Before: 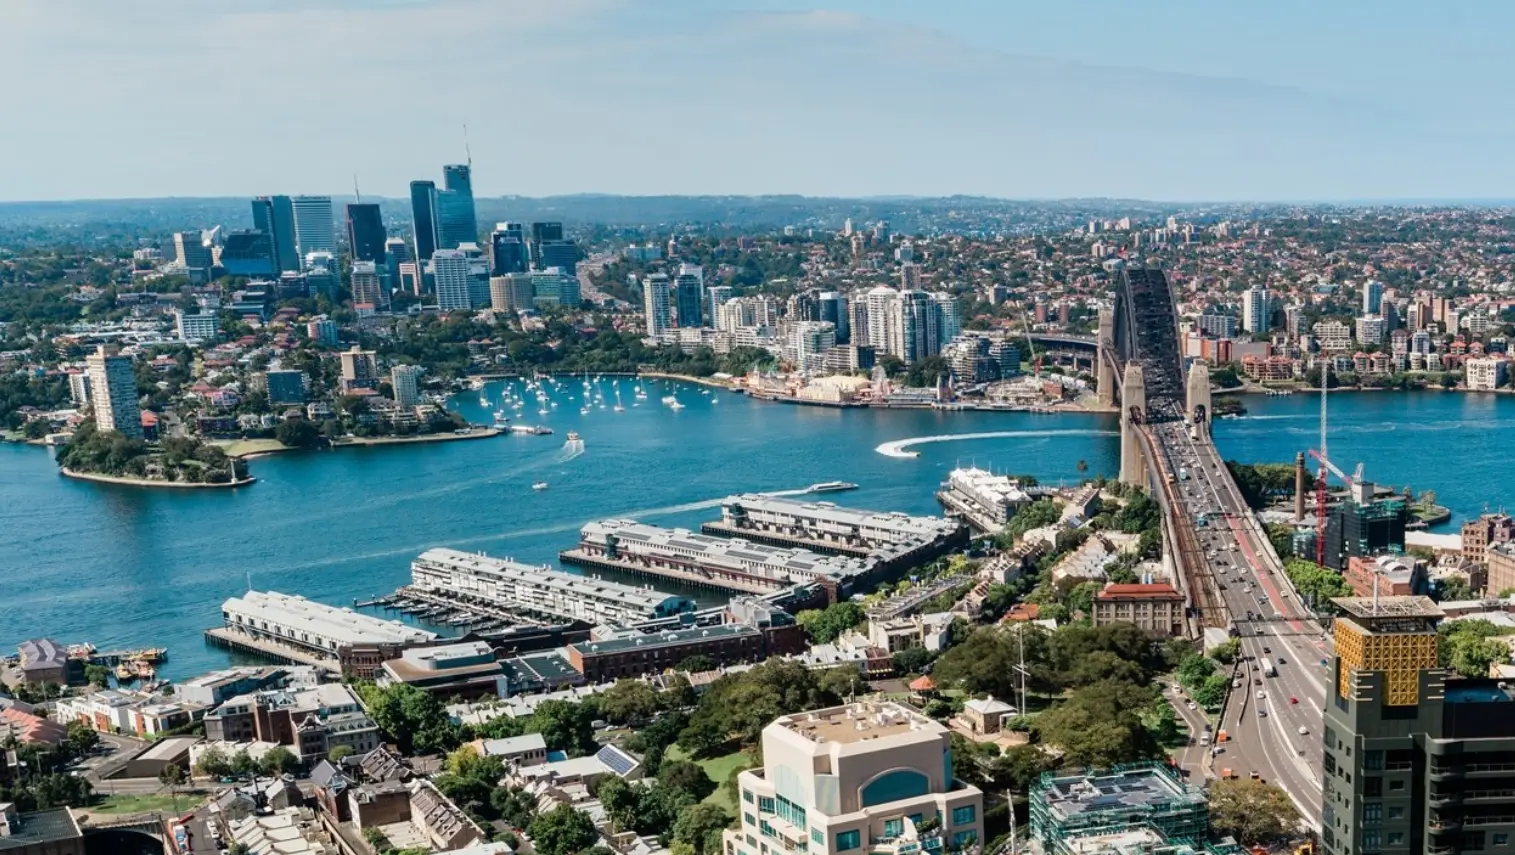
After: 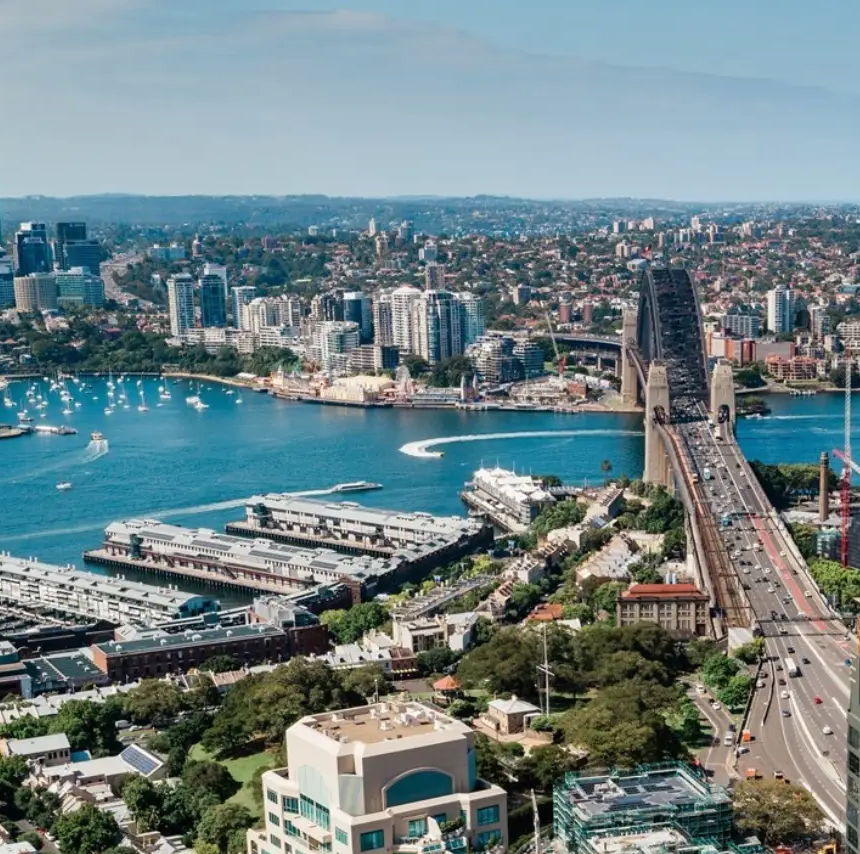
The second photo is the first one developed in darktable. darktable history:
shadows and highlights: soften with gaussian
crop: left 31.456%, top 0.013%, right 11.752%
